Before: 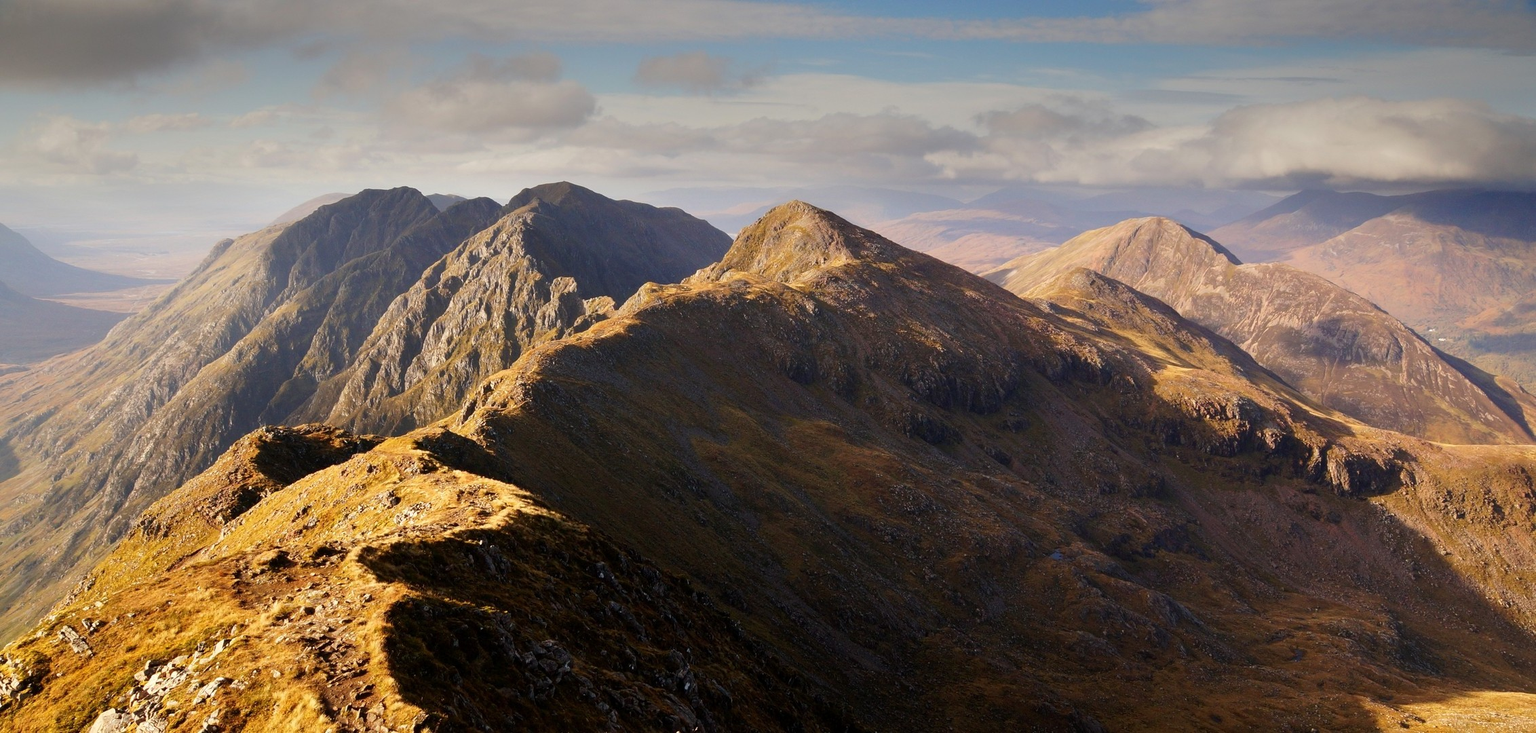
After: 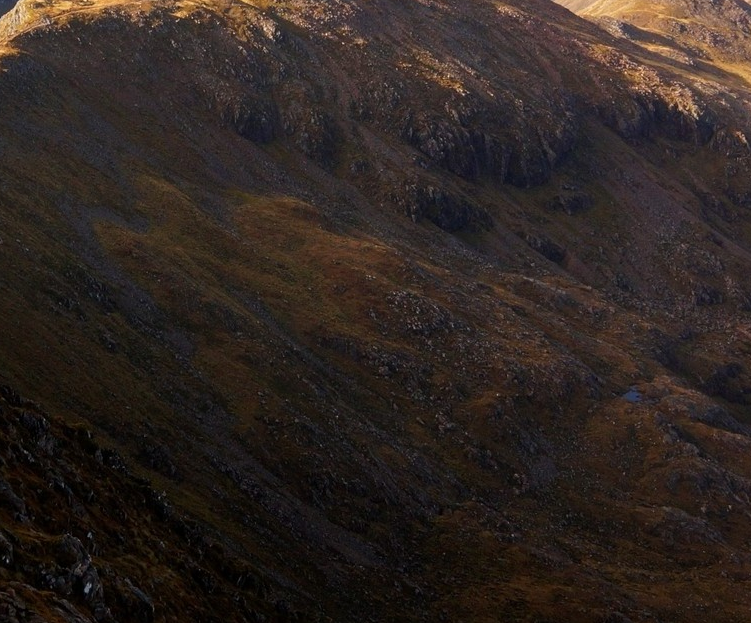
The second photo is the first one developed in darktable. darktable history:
crop: left 40.87%, top 39.194%, right 25.928%, bottom 3.09%
